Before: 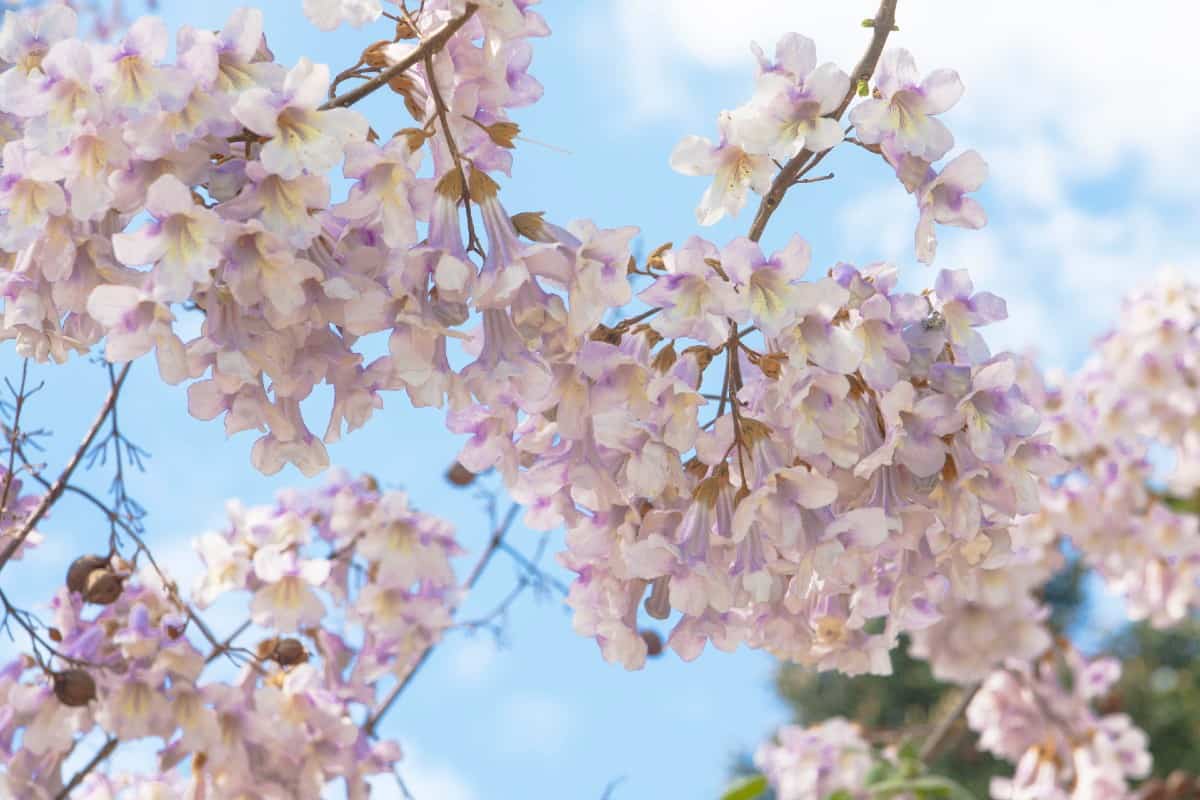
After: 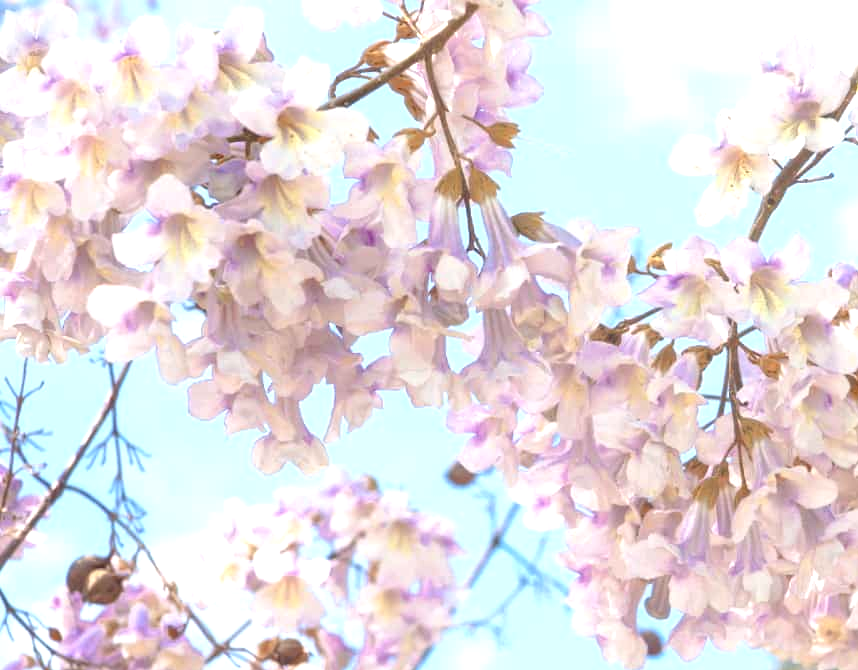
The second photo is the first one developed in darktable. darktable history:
crop: right 28.466%, bottom 16.219%
exposure: exposure 0.67 EV, compensate highlight preservation false
